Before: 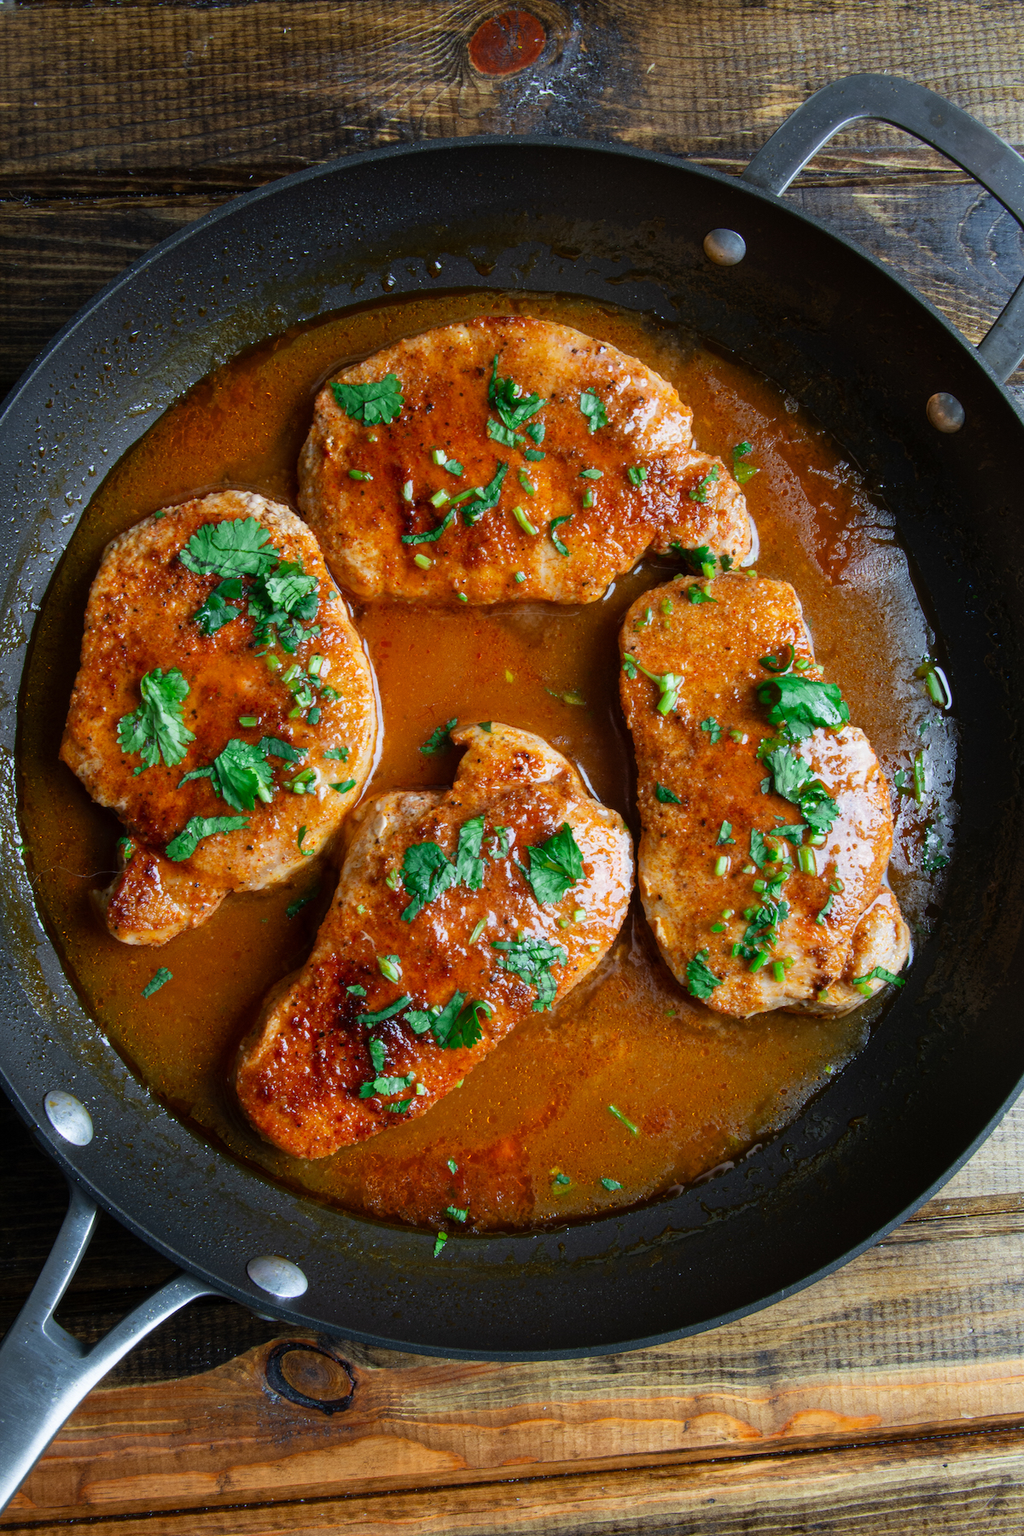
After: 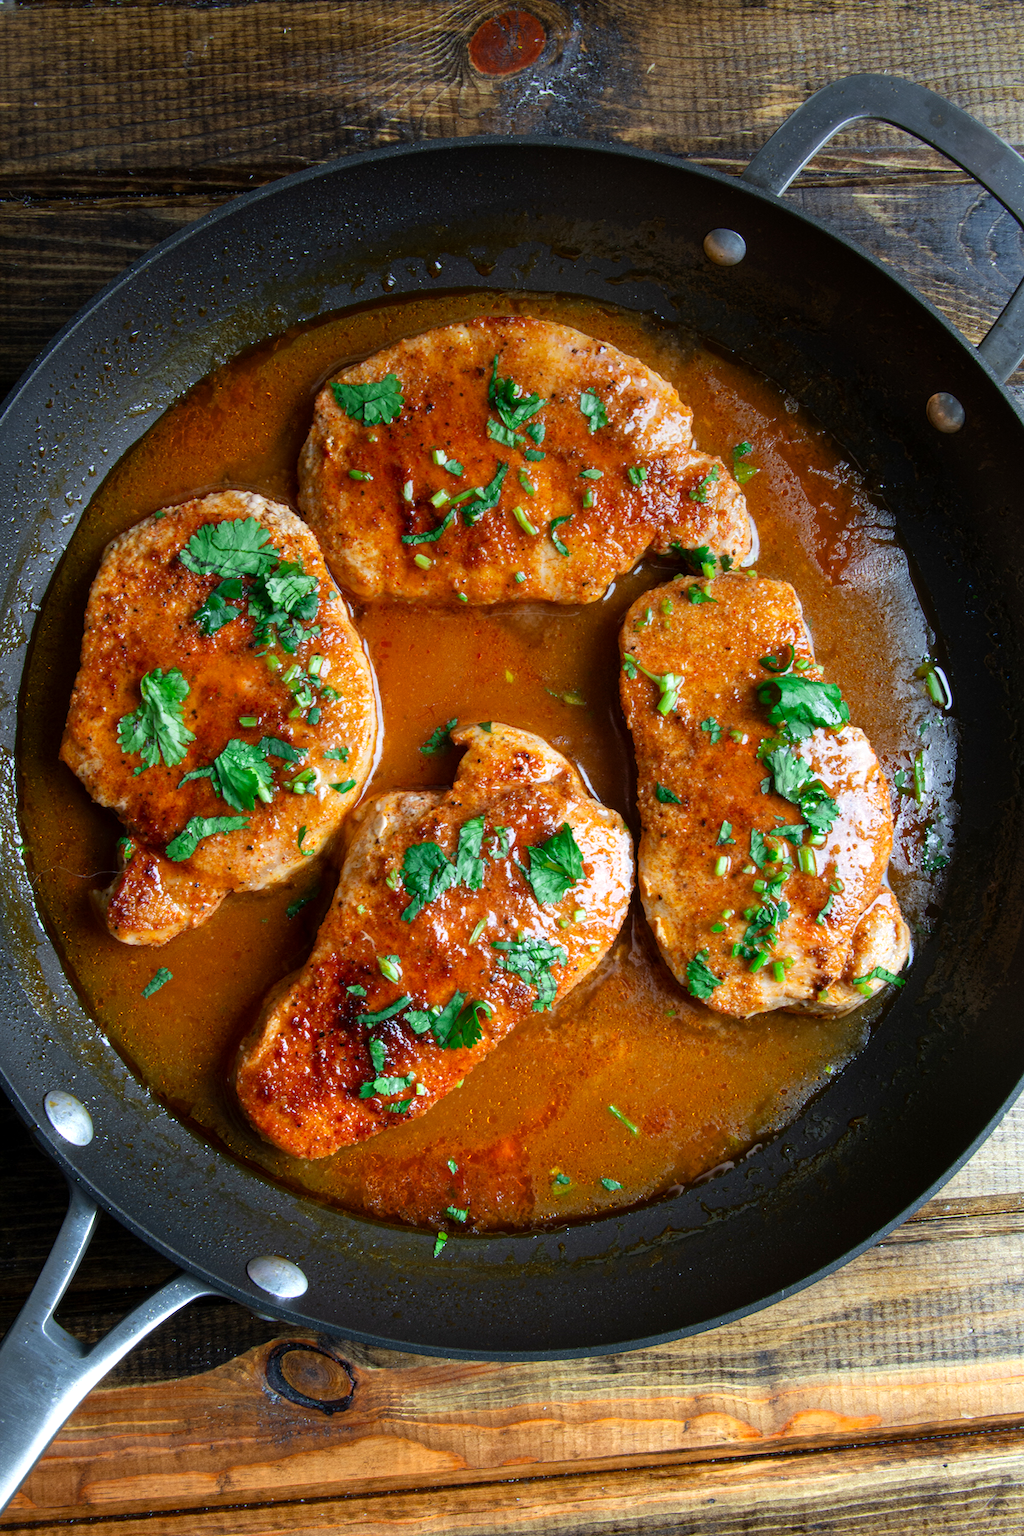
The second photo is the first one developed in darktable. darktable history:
exposure: black level correction 0.001, exposure 0.5 EV, compensate exposure bias true, compensate highlight preservation false
graduated density: on, module defaults
